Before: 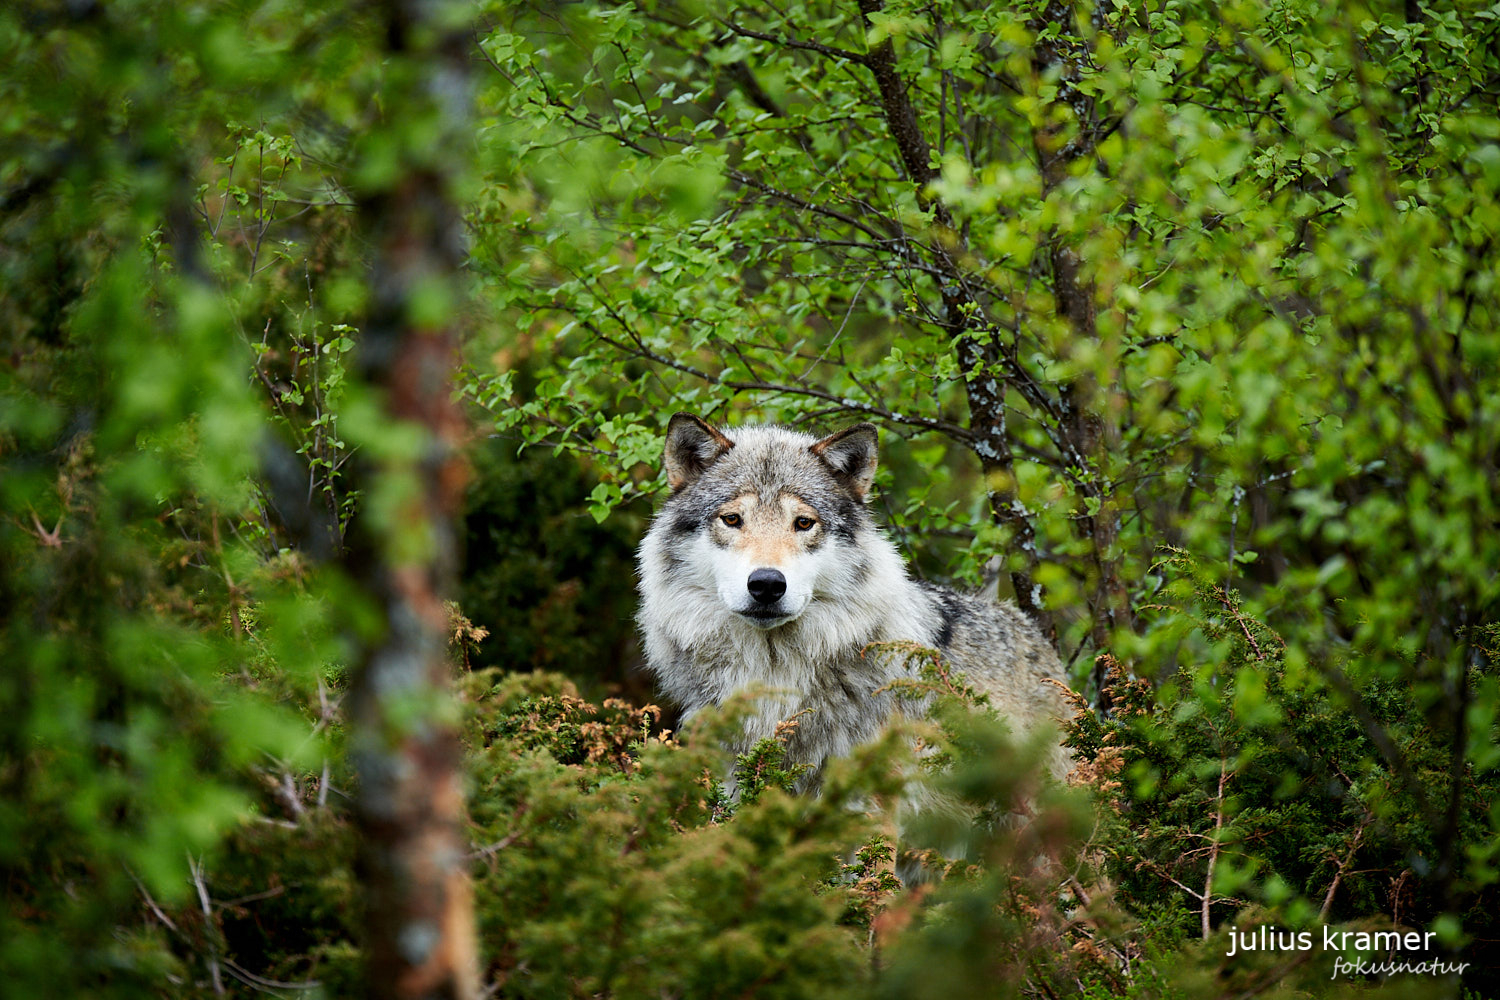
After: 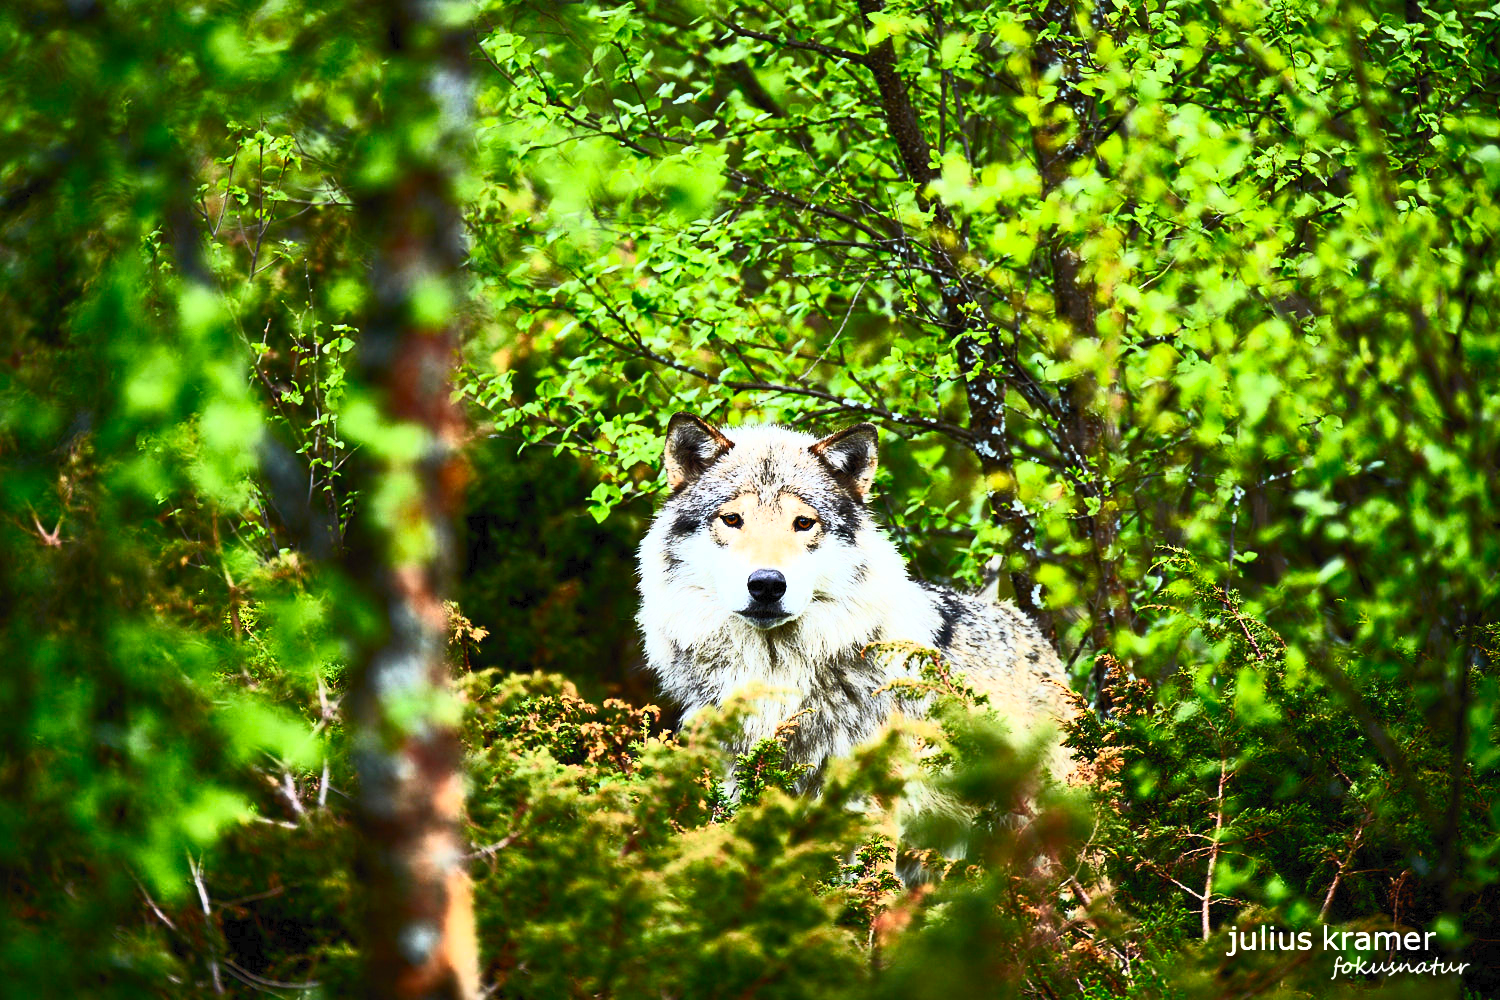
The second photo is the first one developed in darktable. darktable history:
contrast brightness saturation: contrast 0.827, brightness 0.608, saturation 0.576
